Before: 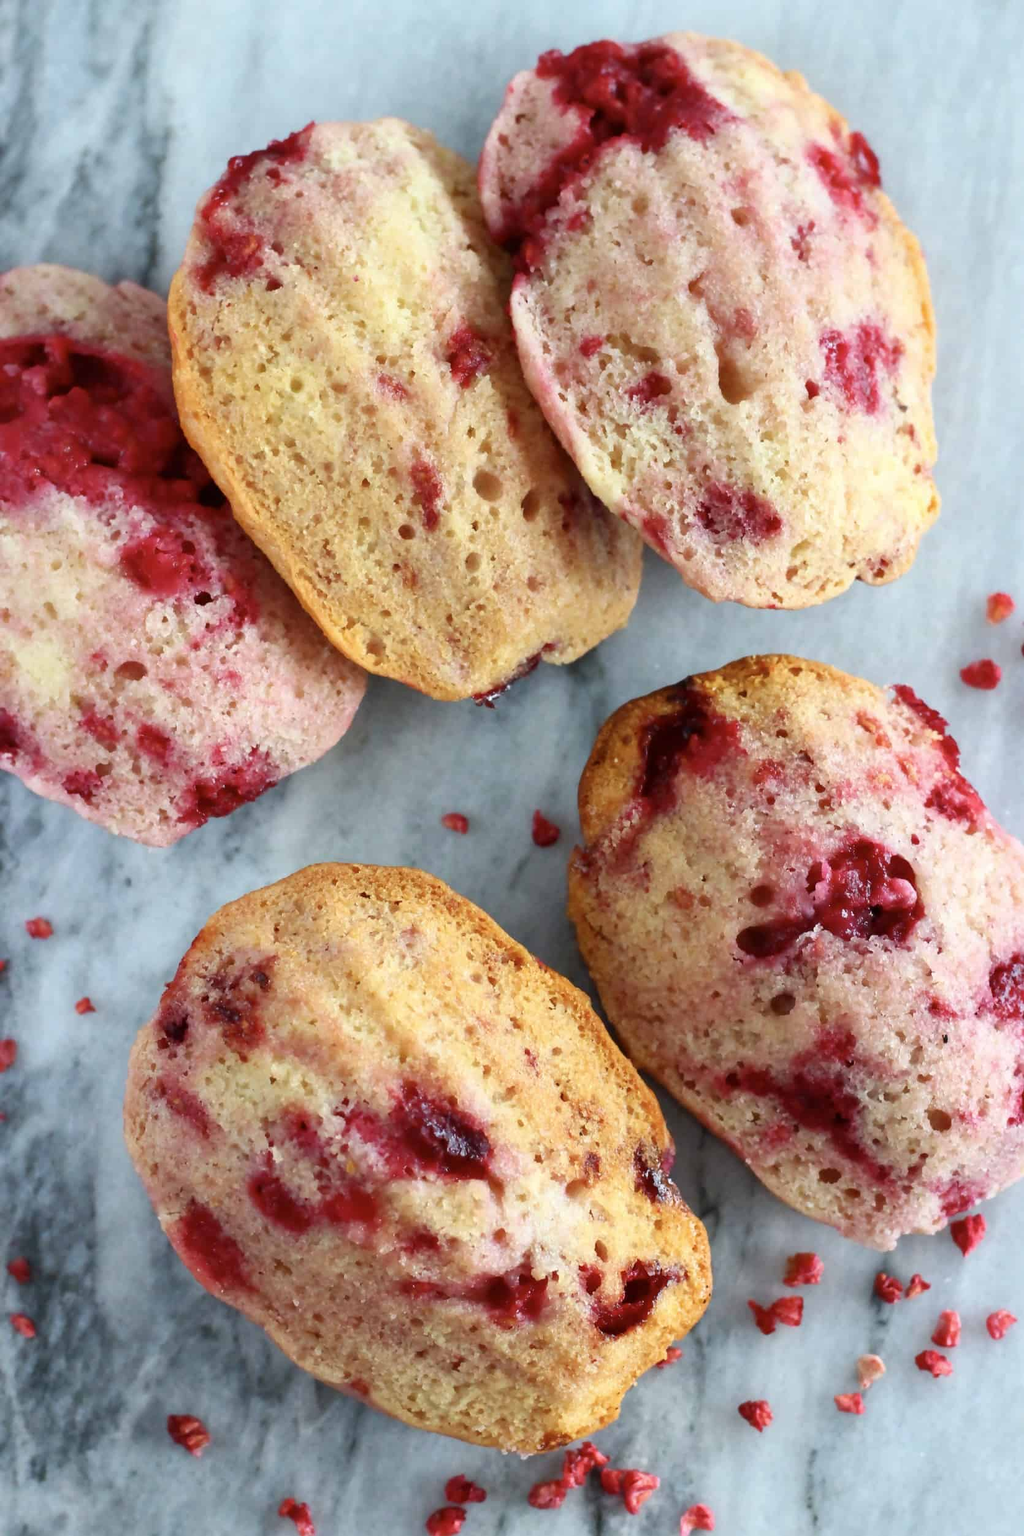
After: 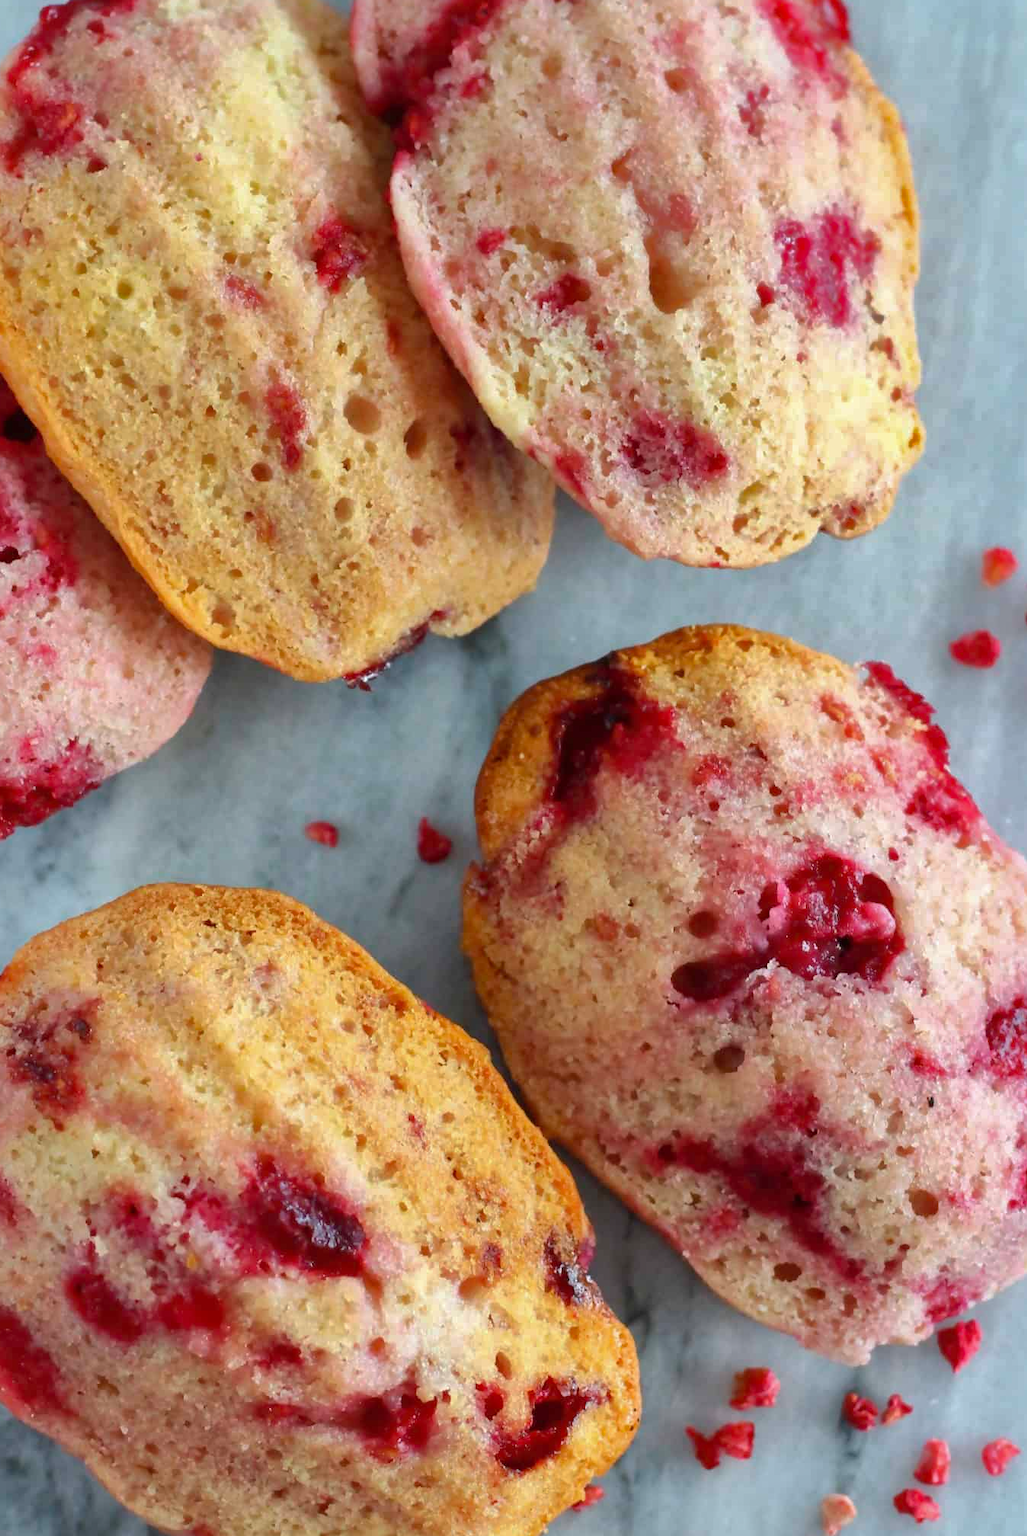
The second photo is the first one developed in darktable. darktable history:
shadows and highlights: shadows 39.89, highlights -59.94
crop: left 19.203%, top 9.929%, right 0%, bottom 9.558%
